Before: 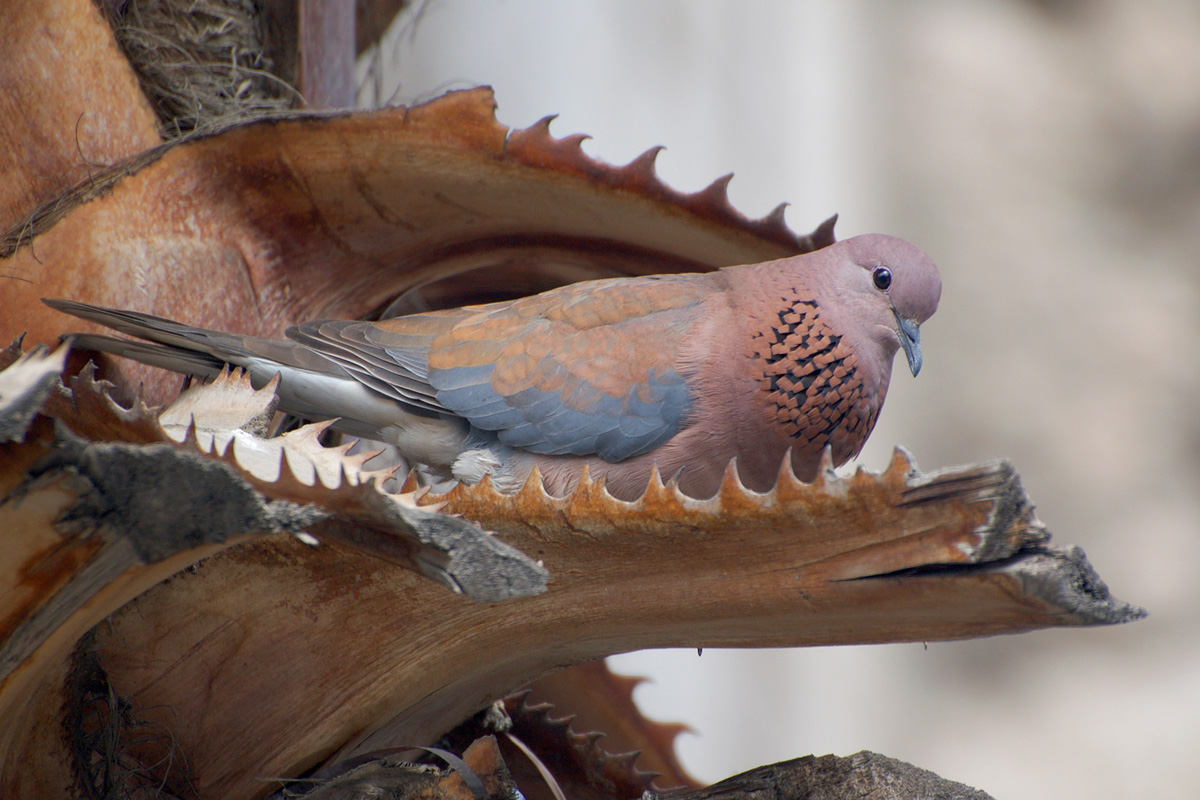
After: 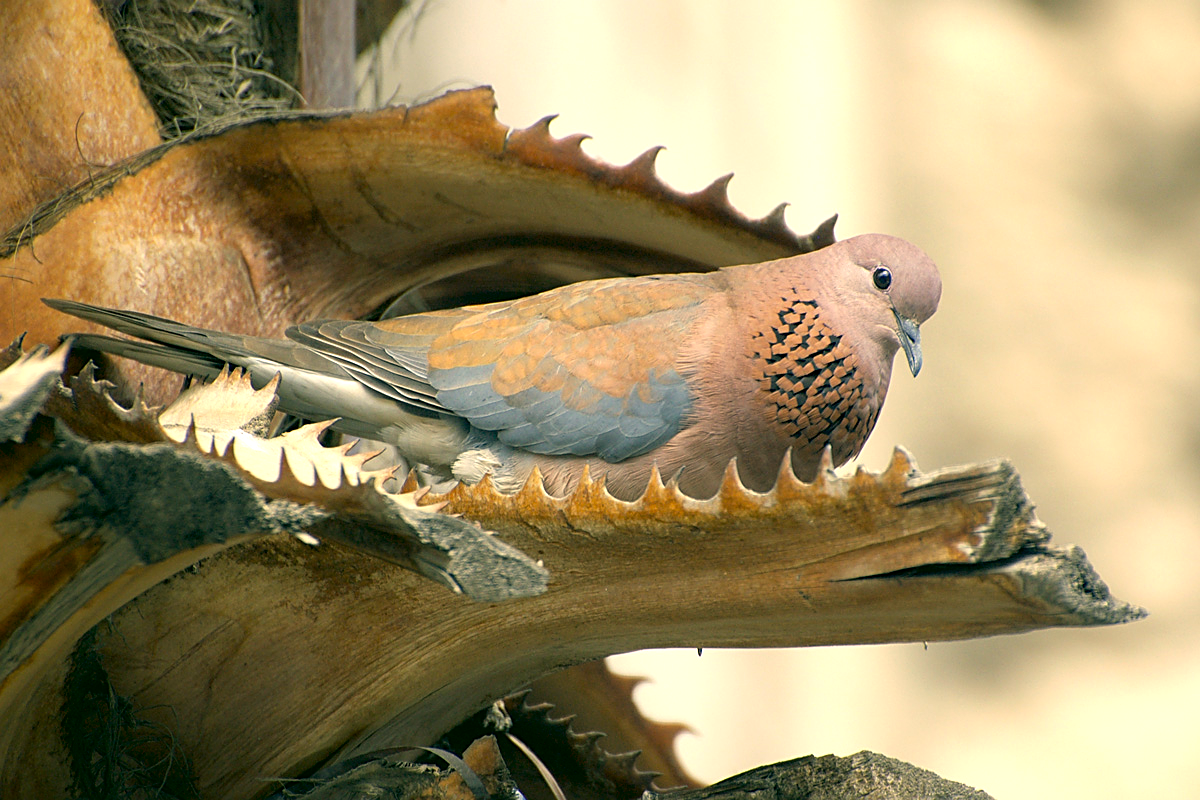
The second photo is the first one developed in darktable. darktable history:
exposure: compensate highlight preservation false
tone equalizer: -8 EV -0.774 EV, -7 EV -0.718 EV, -6 EV -0.568 EV, -5 EV -0.37 EV, -3 EV 0.379 EV, -2 EV 0.6 EV, -1 EV 0.682 EV, +0 EV 0.738 EV
color correction: highlights a* 4.74, highlights b* 23.96, shadows a* -16.18, shadows b* 3.99
sharpen: on, module defaults
